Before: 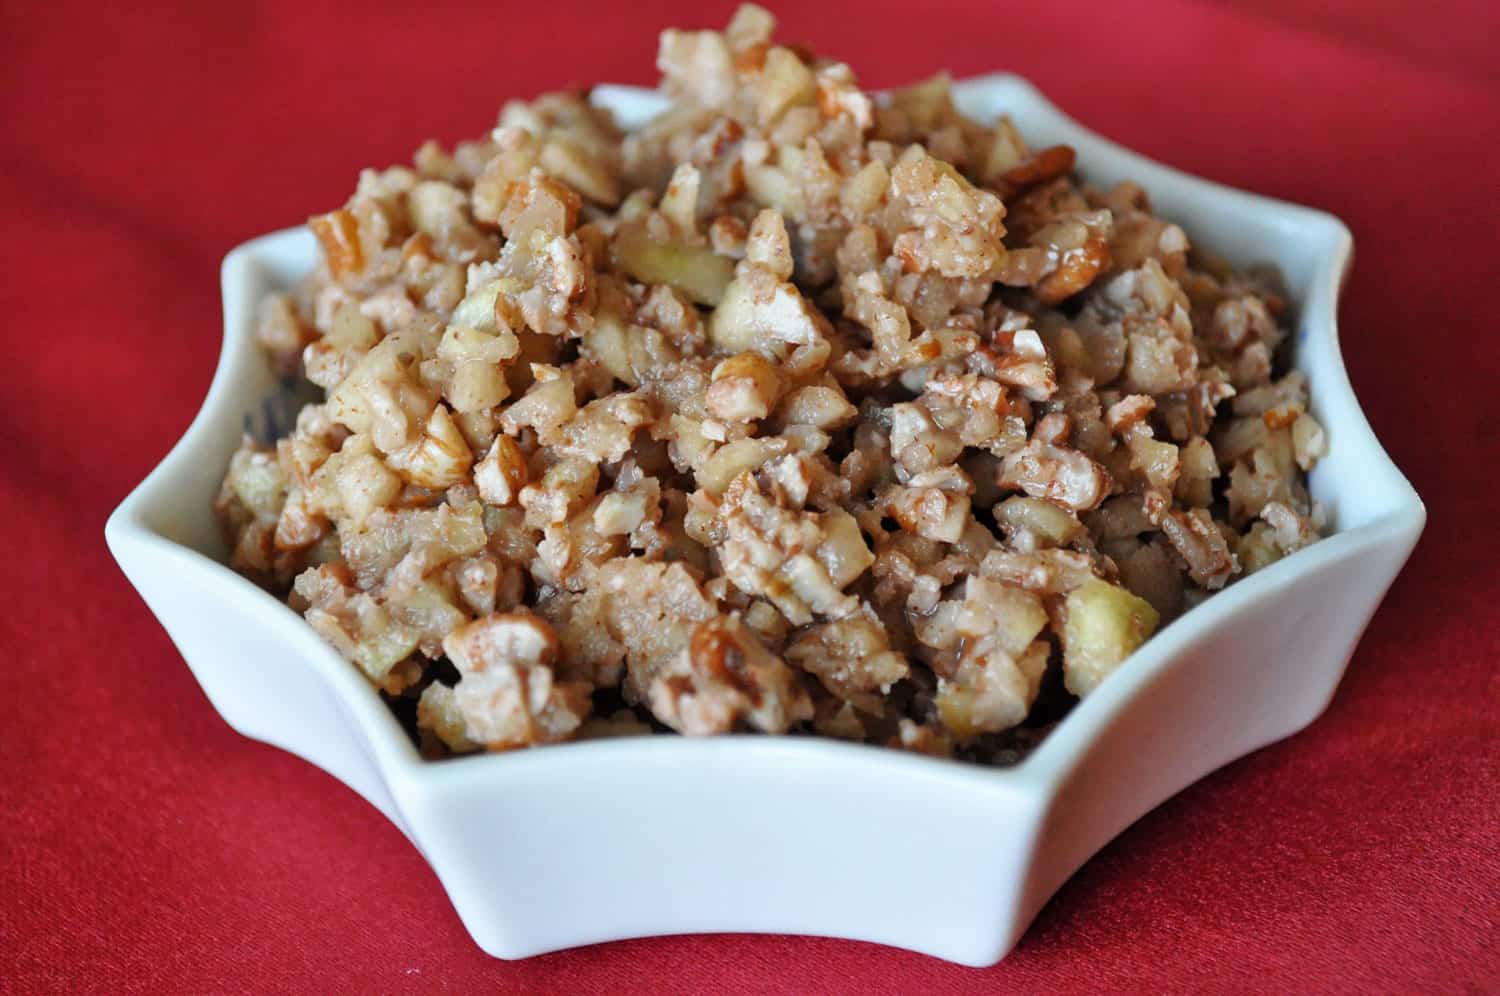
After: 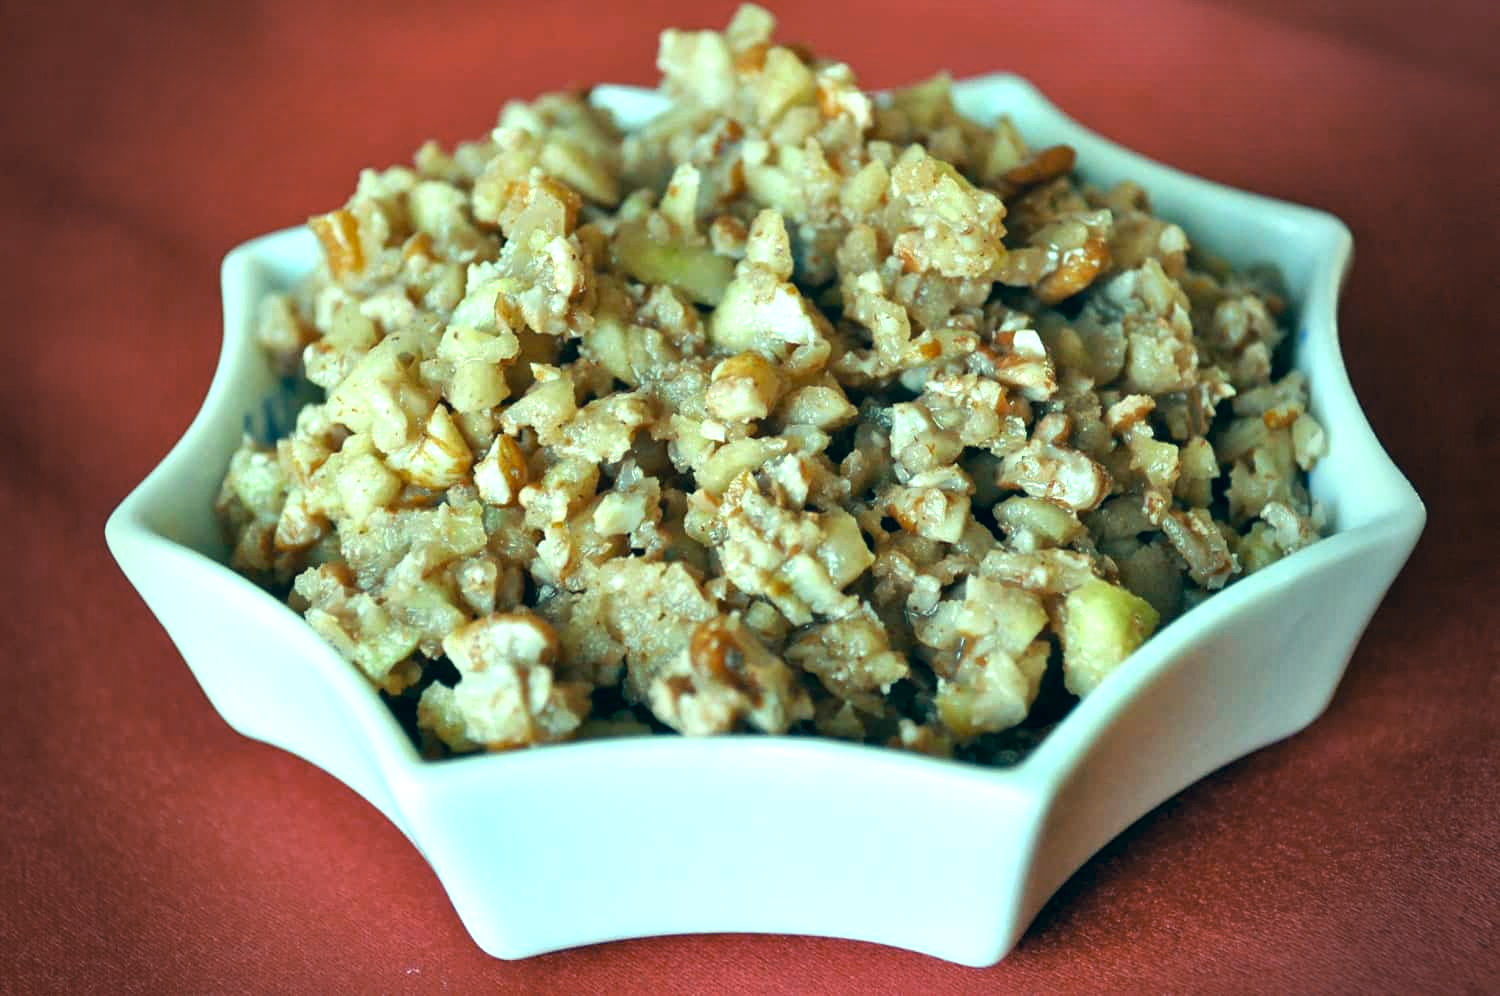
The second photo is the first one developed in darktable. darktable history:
color correction: highlights a* -19.87, highlights b* 9.8, shadows a* -20.08, shadows b* -10.45
vignetting: fall-off start 68.34%, fall-off radius 30.38%, brightness -0.58, saturation -0.26, width/height ratio 0.993, shape 0.846
shadows and highlights: shadows 29.19, highlights -29.35, low approximation 0.01, soften with gaussian
exposure: black level correction 0.001, exposure 0.673 EV, compensate exposure bias true, compensate highlight preservation false
